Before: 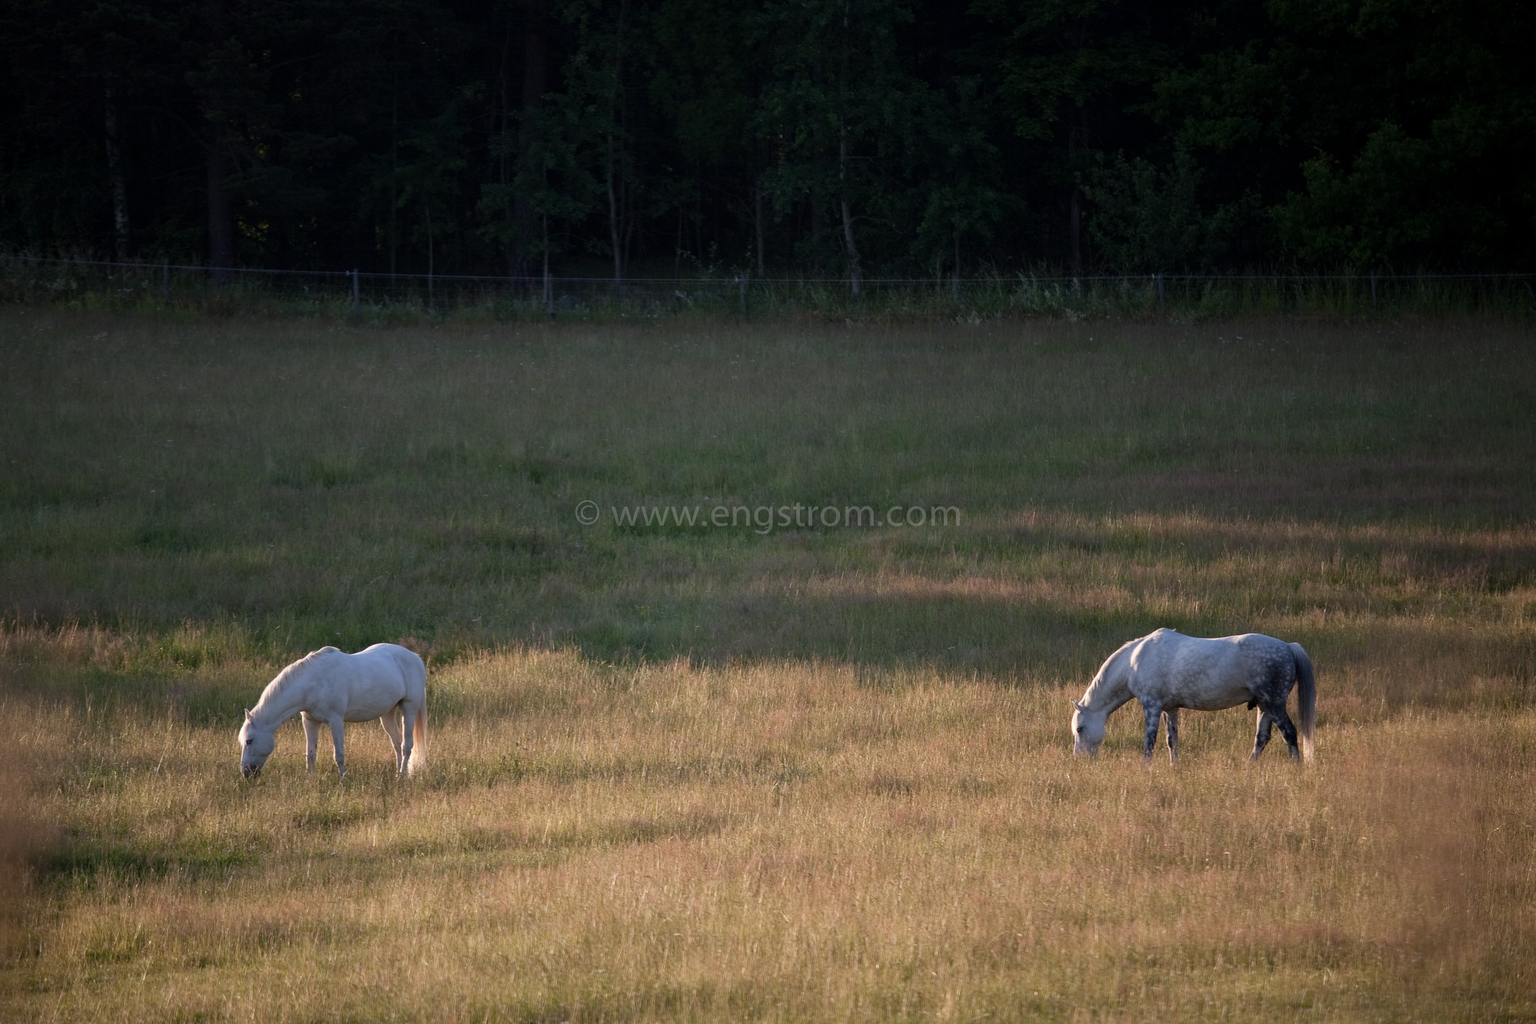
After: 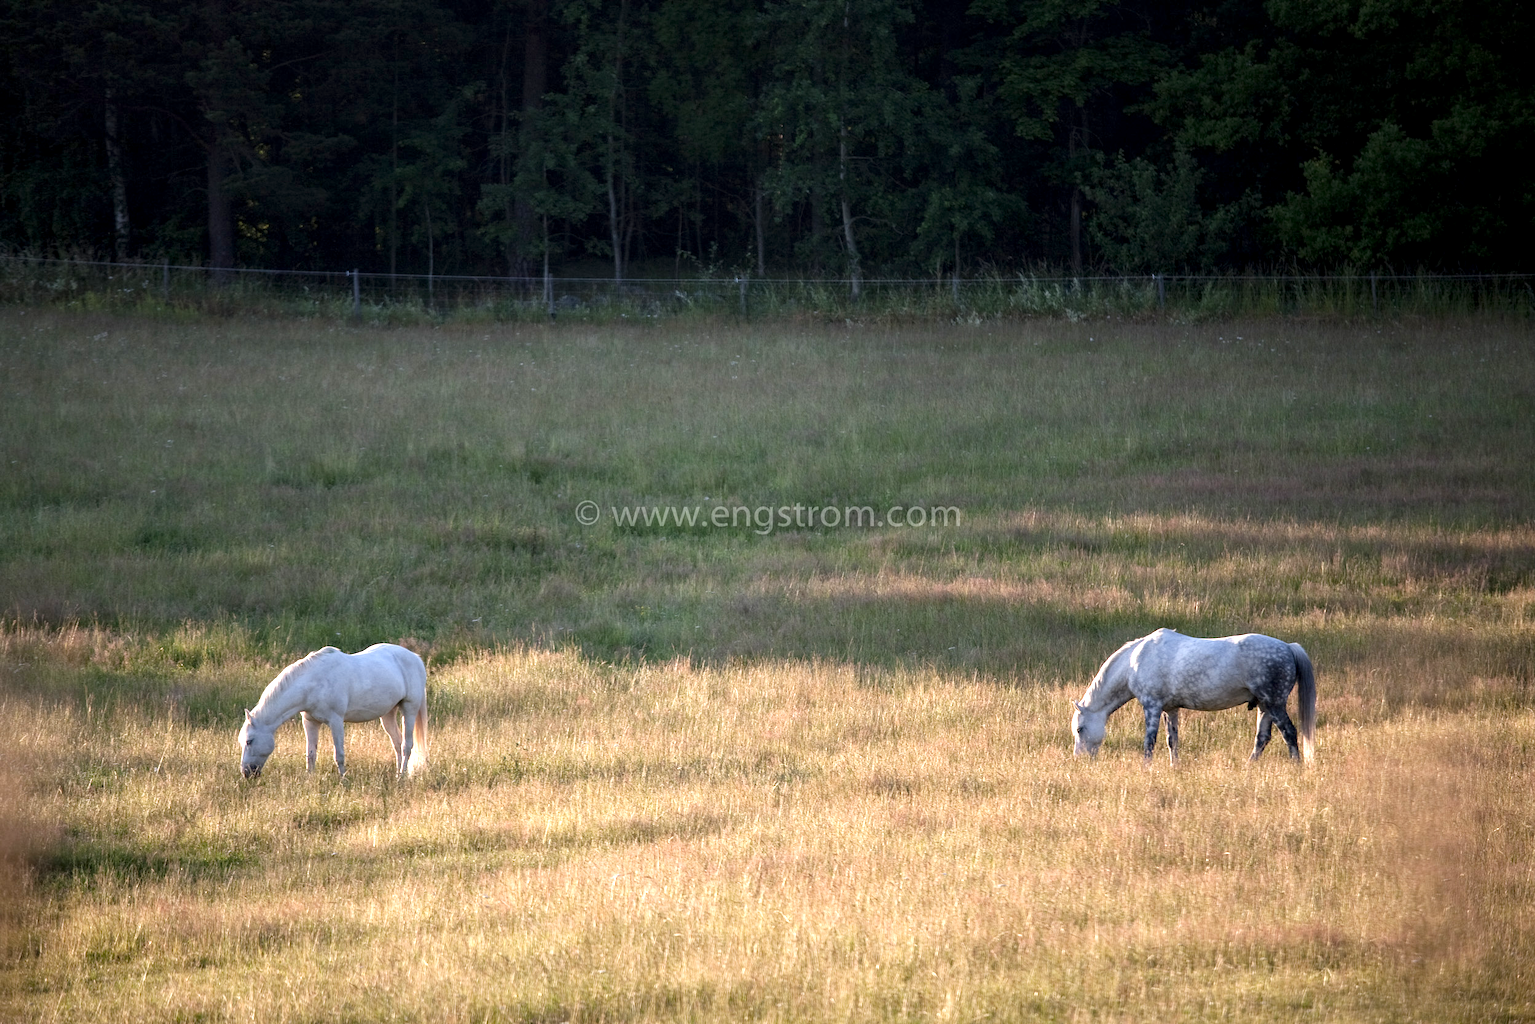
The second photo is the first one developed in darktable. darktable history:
exposure: black level correction 0, exposure 1.001 EV, compensate highlight preservation false
local contrast: detail 130%
base curve: curves: ch0 [(0, 0) (0.472, 0.508) (1, 1)], preserve colors none
